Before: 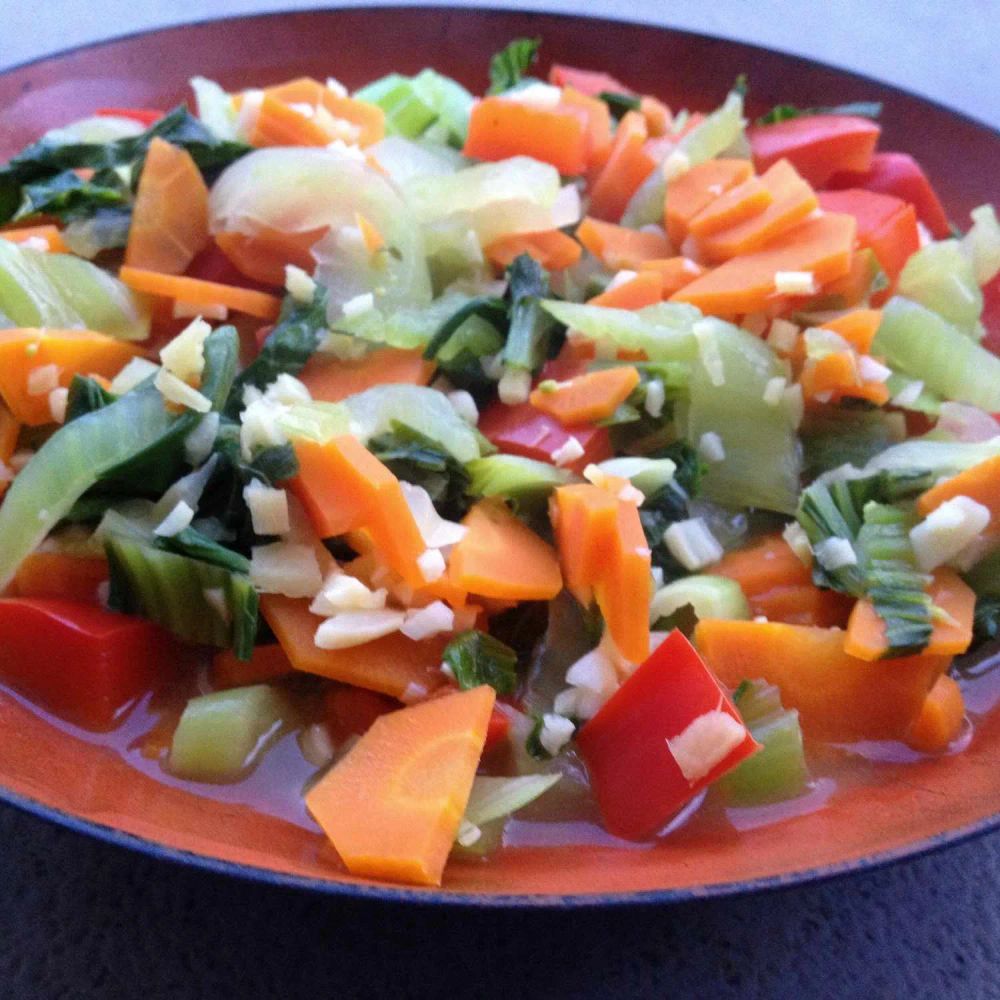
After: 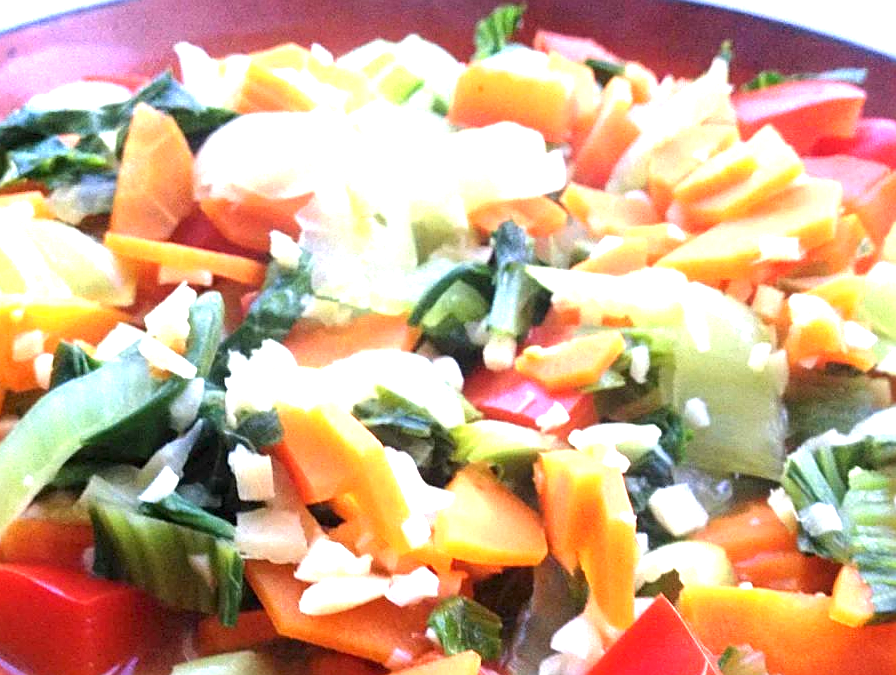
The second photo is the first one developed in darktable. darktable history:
crop: left 1.509%, top 3.452%, right 7.696%, bottom 28.452%
exposure: black level correction 0, exposure 1.45 EV, compensate exposure bias true, compensate highlight preservation false
sharpen: on, module defaults
